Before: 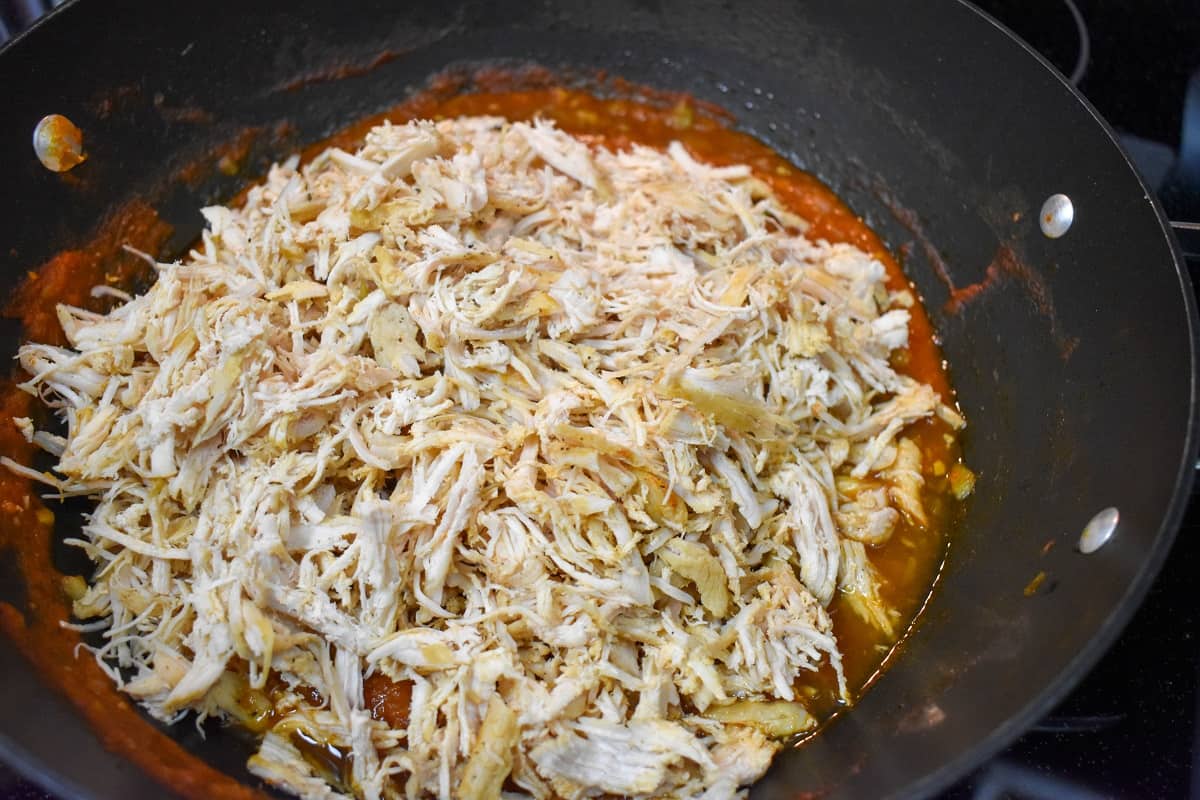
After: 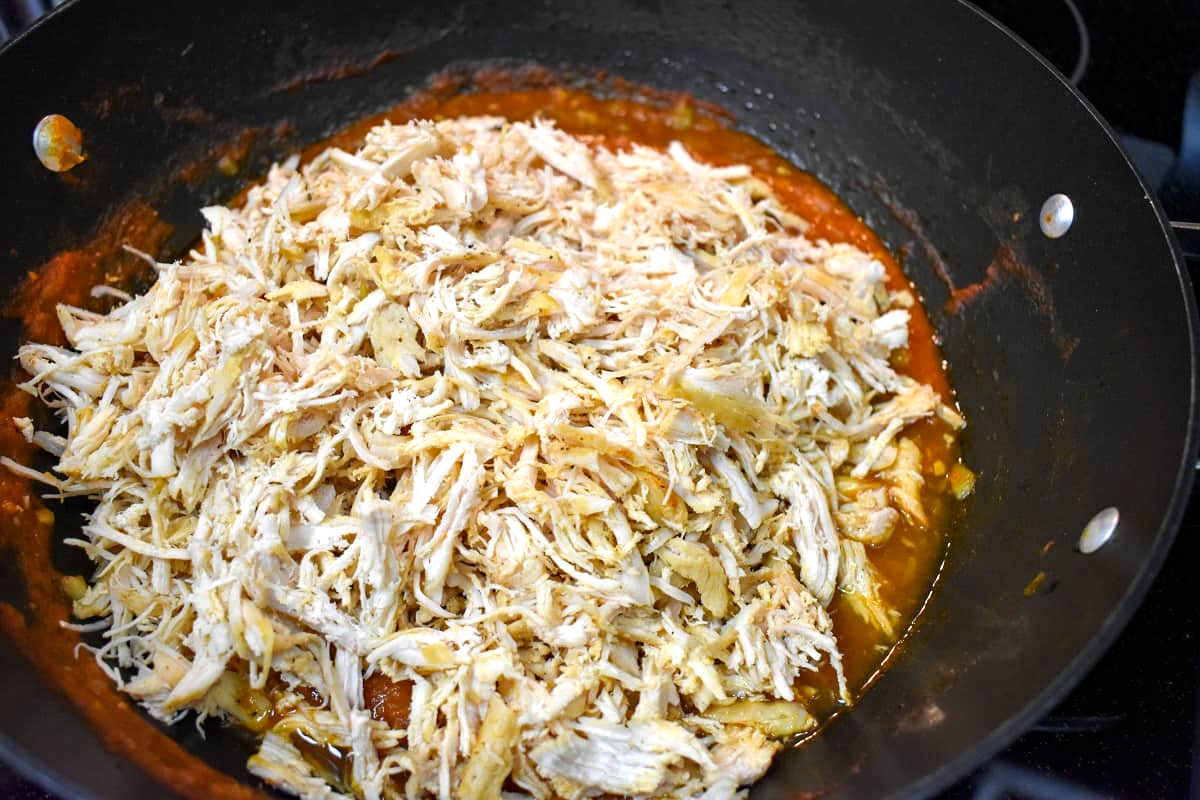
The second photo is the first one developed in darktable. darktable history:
tone equalizer: -8 EV -0.449 EV, -7 EV -0.411 EV, -6 EV -0.311 EV, -5 EV -0.216 EV, -3 EV 0.248 EV, -2 EV 0.363 EV, -1 EV 0.383 EV, +0 EV 0.396 EV
exposure: compensate exposure bias true, compensate highlight preservation false
haze removal: compatibility mode true, adaptive false
